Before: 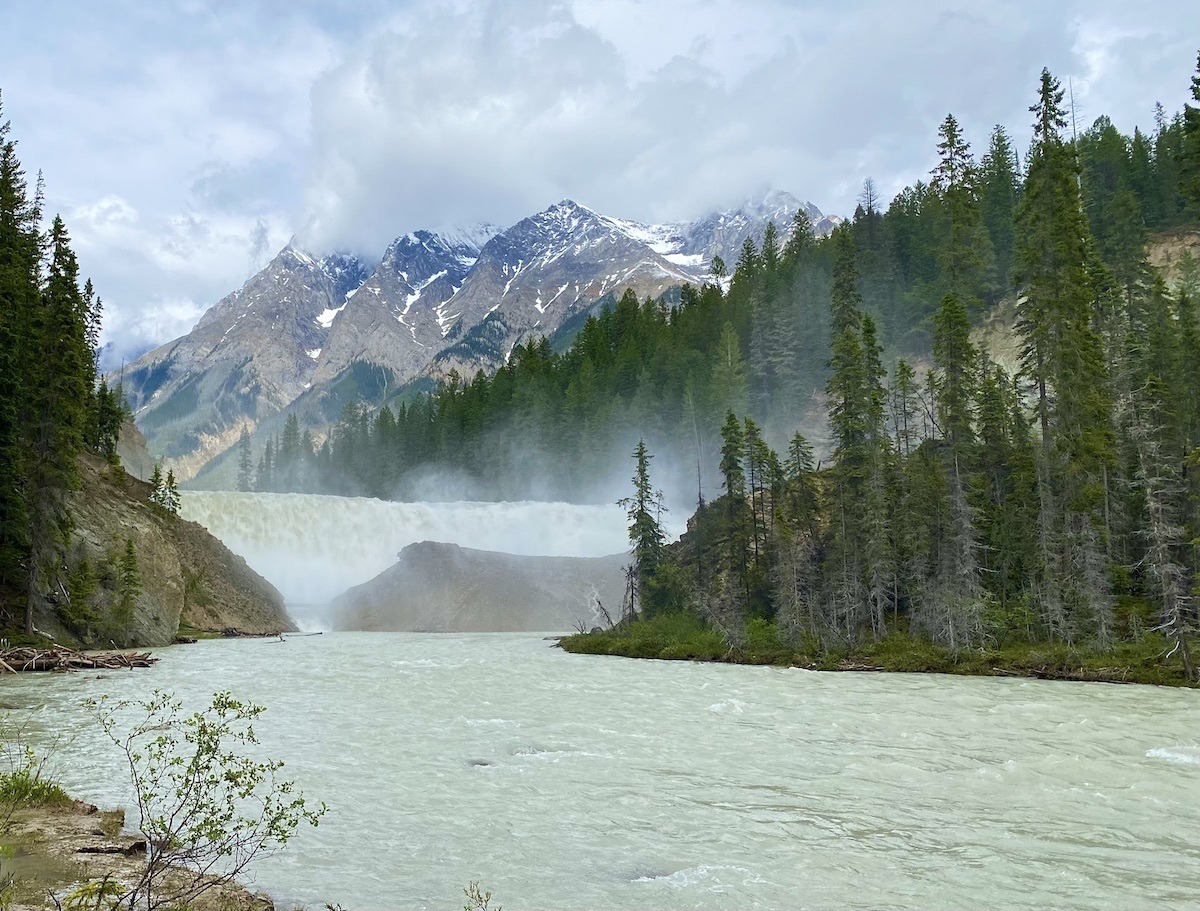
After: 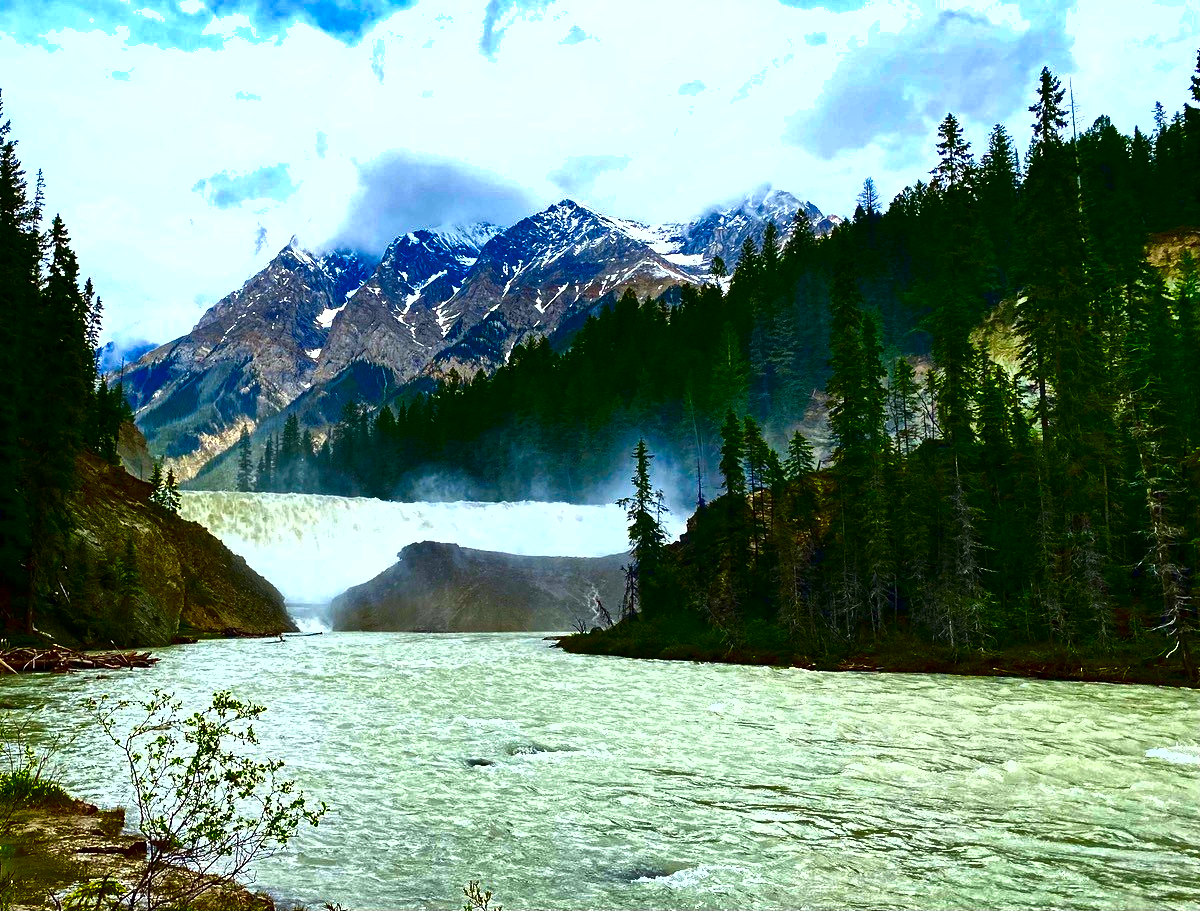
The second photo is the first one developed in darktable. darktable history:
contrast brightness saturation: brightness -0.983, saturation 0.982
haze removal: strength 0.292, distance 0.255, adaptive false
exposure: exposure 0.752 EV, compensate exposure bias true, compensate highlight preservation false
shadows and highlights: soften with gaussian
